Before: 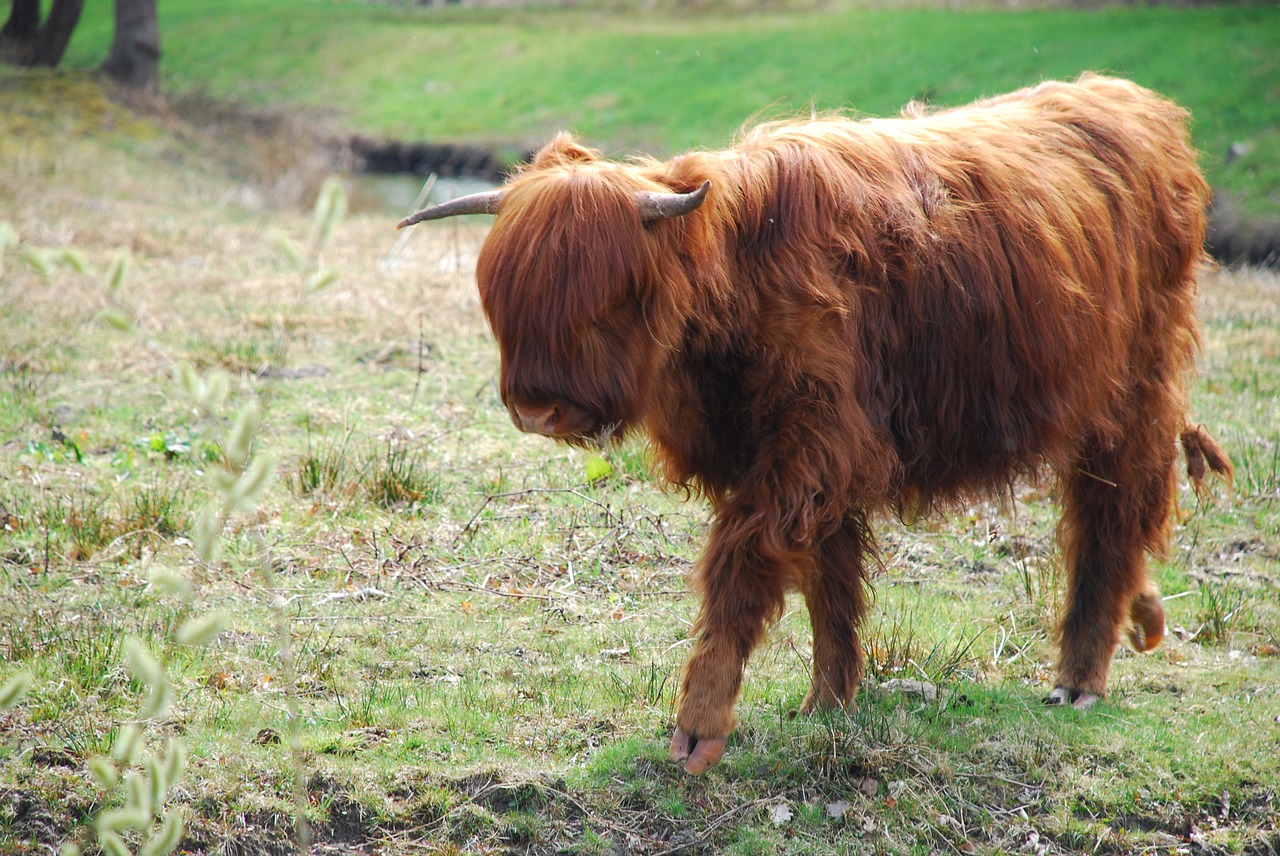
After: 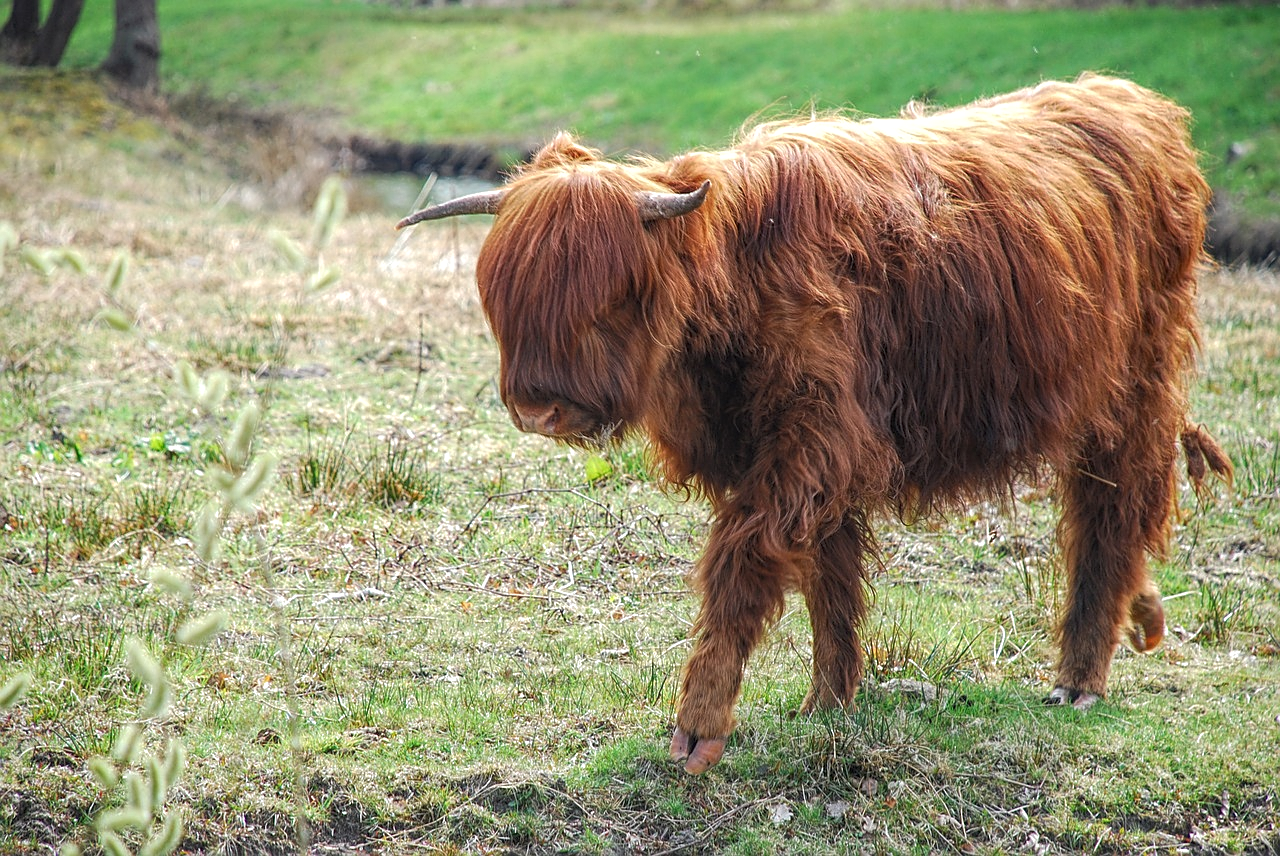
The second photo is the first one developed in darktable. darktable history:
local contrast: highlights 74%, shadows 55%, detail 176%, midtone range 0.207
contrast brightness saturation: contrast 0.05
sharpen: on, module defaults
